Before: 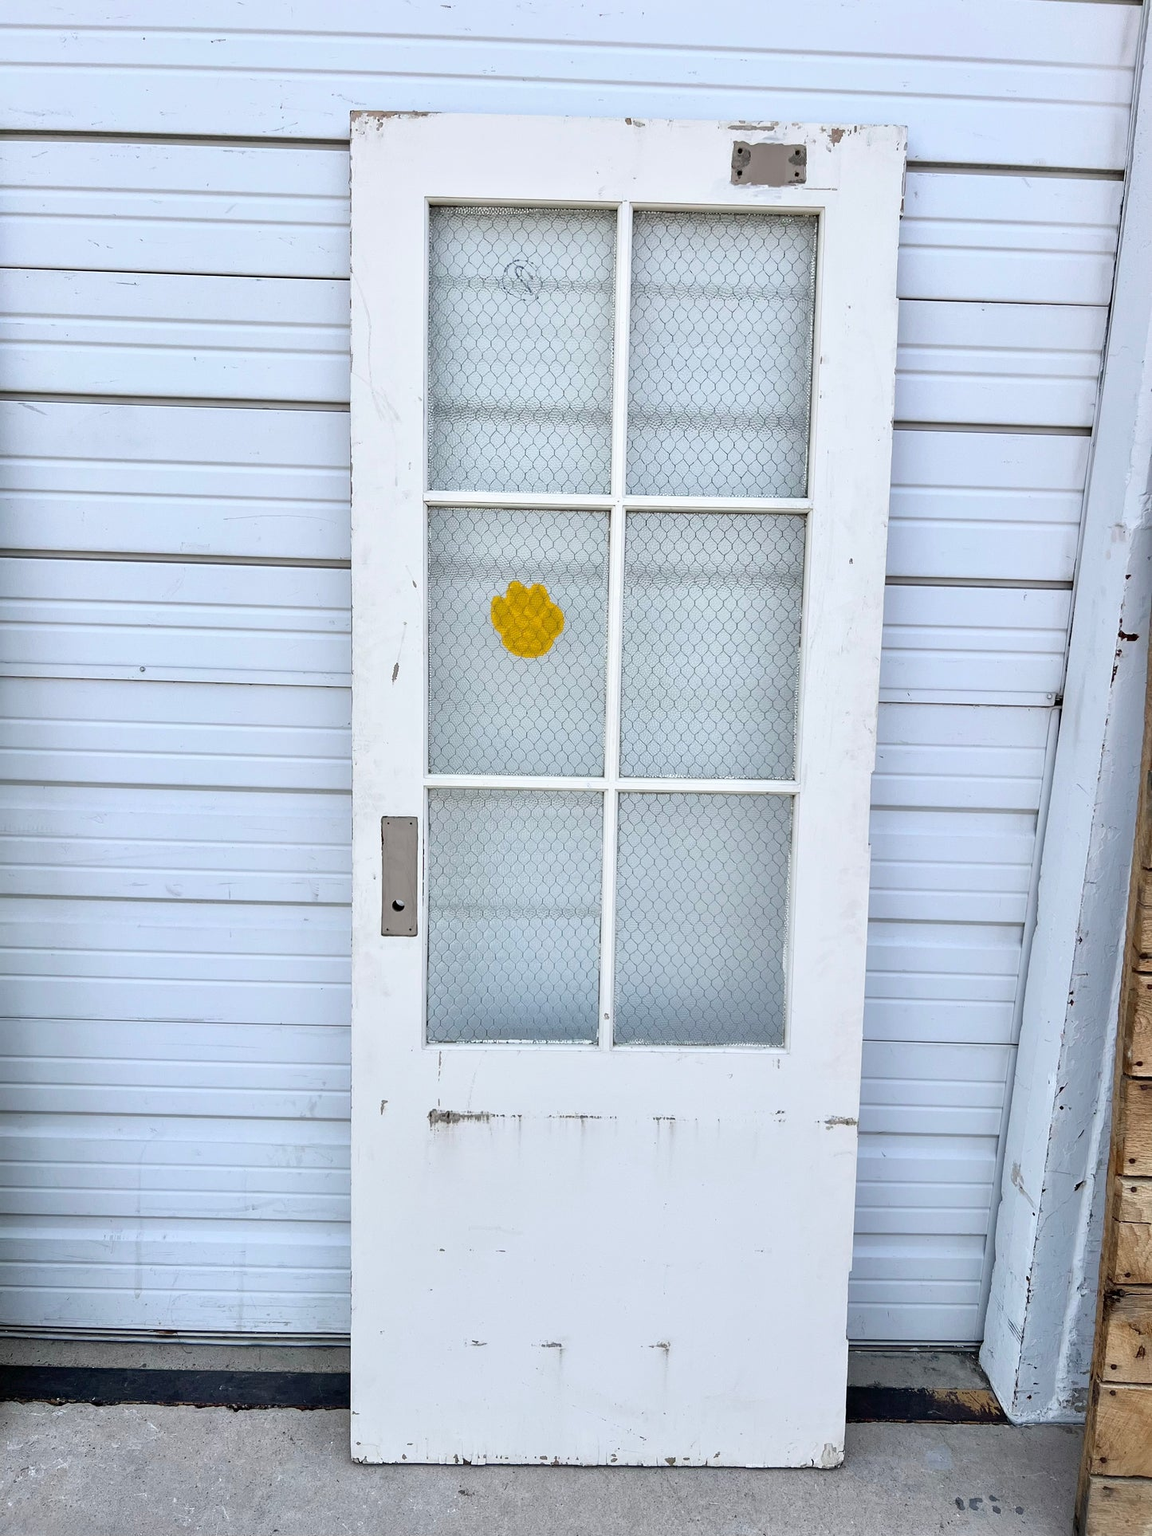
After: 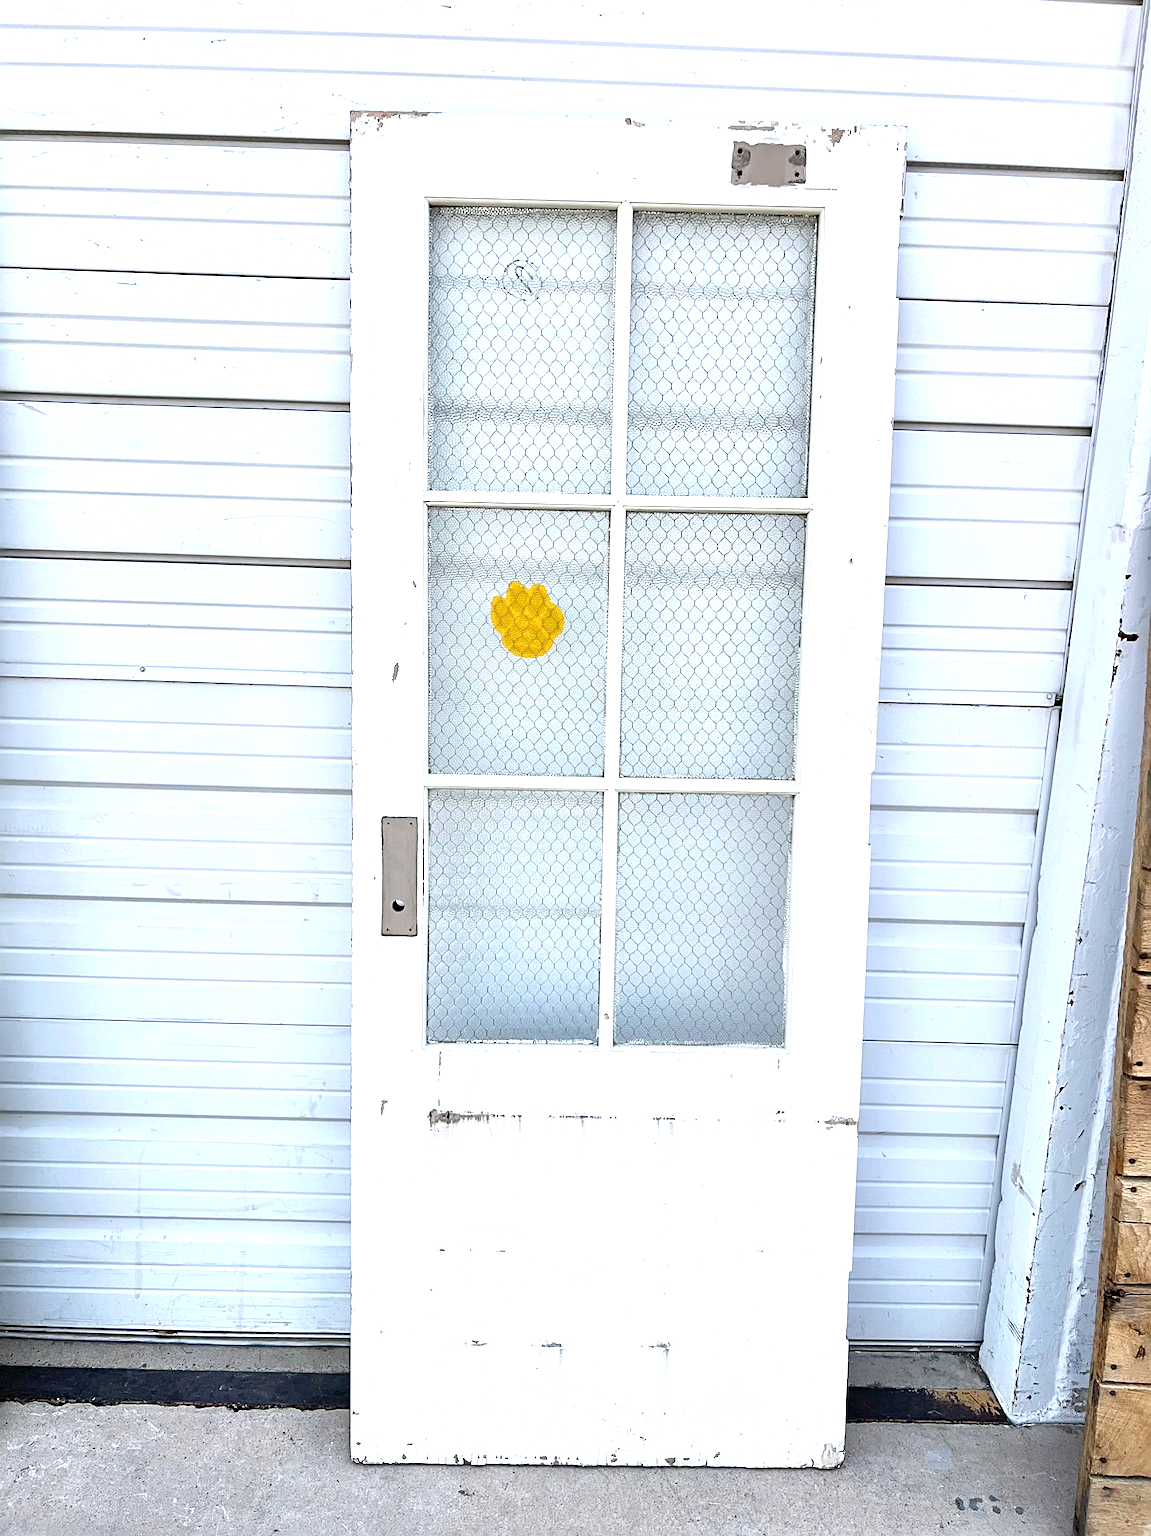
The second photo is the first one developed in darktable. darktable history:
sharpen: radius 2.192, amount 0.385, threshold 0.129
exposure: black level correction 0, exposure 0.695 EV, compensate exposure bias true, compensate highlight preservation false
